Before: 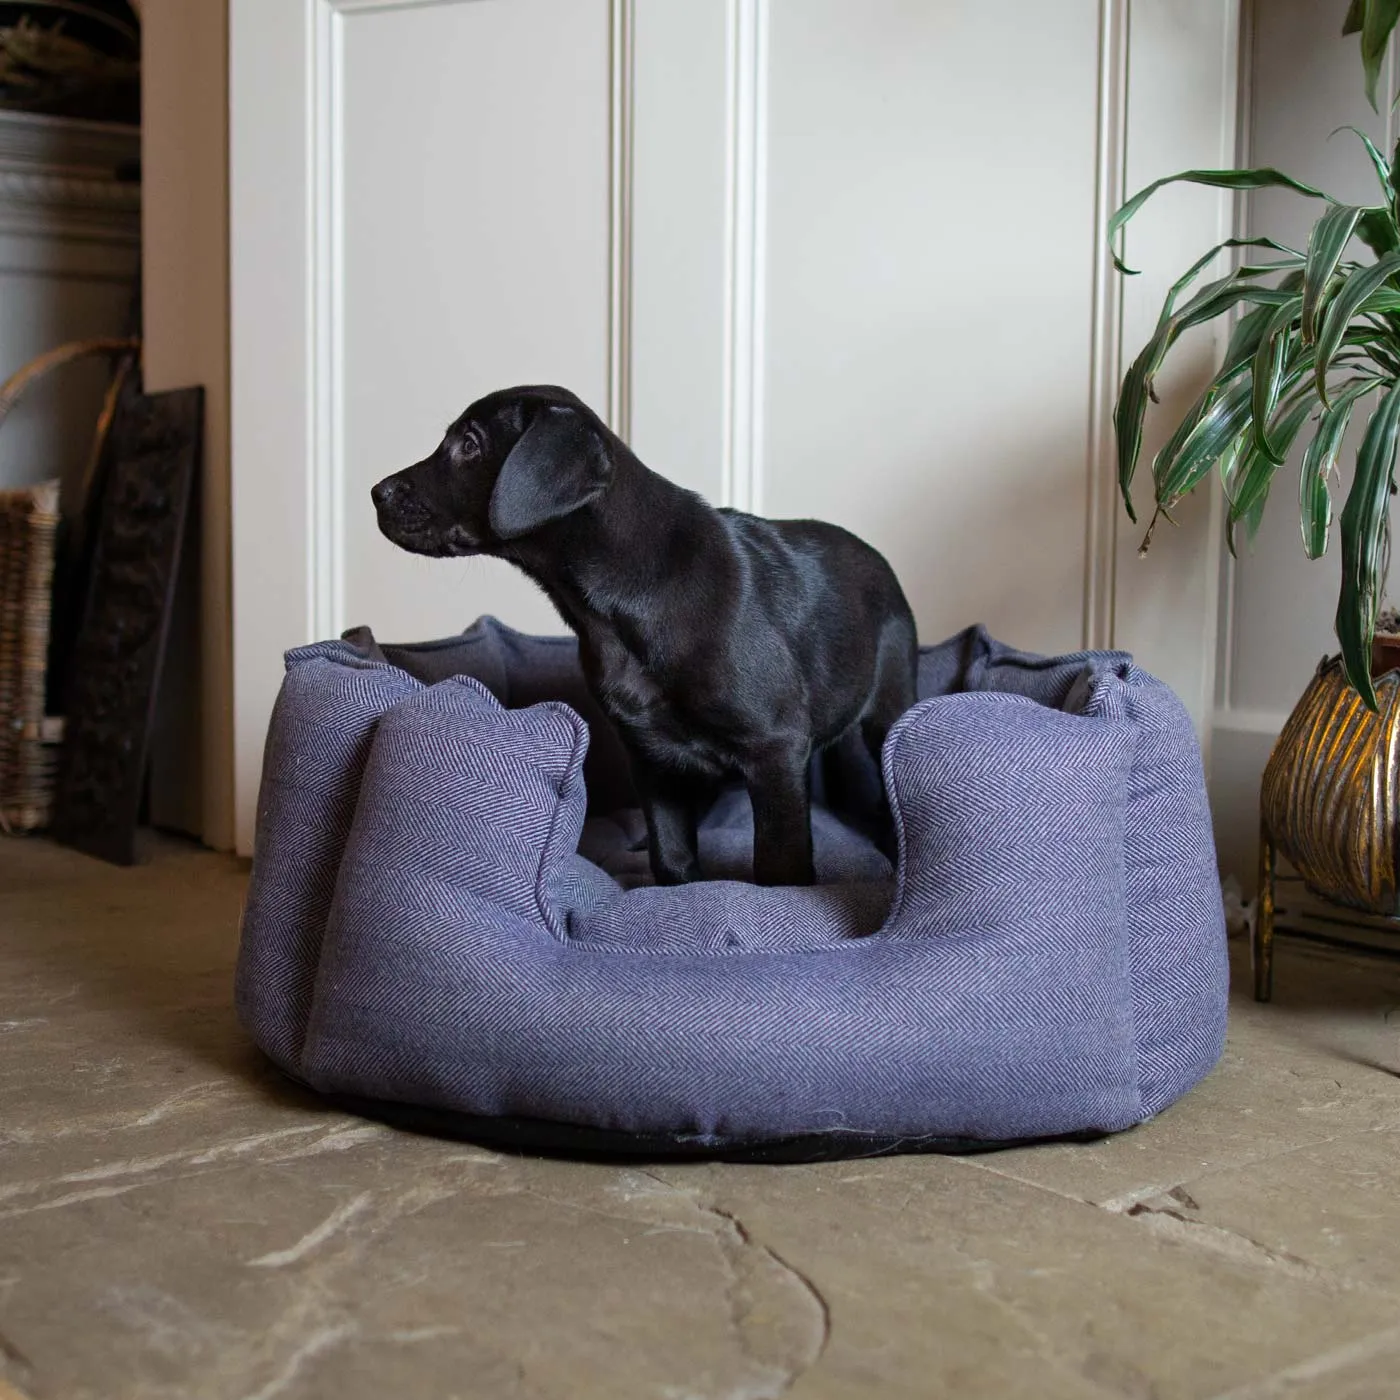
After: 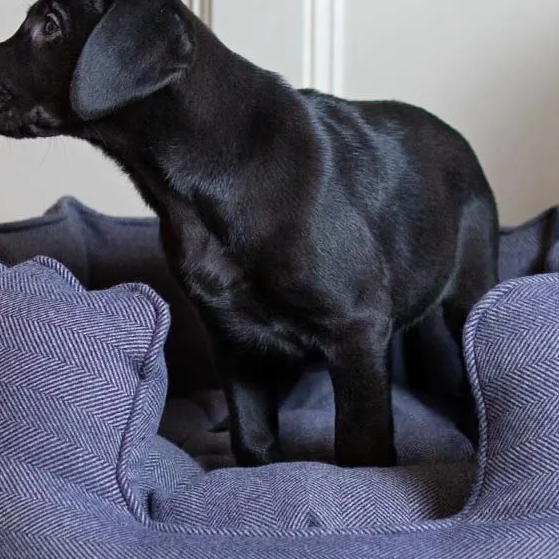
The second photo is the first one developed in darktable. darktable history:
color correction: saturation 0.99
crop: left 30%, top 30%, right 30%, bottom 30%
